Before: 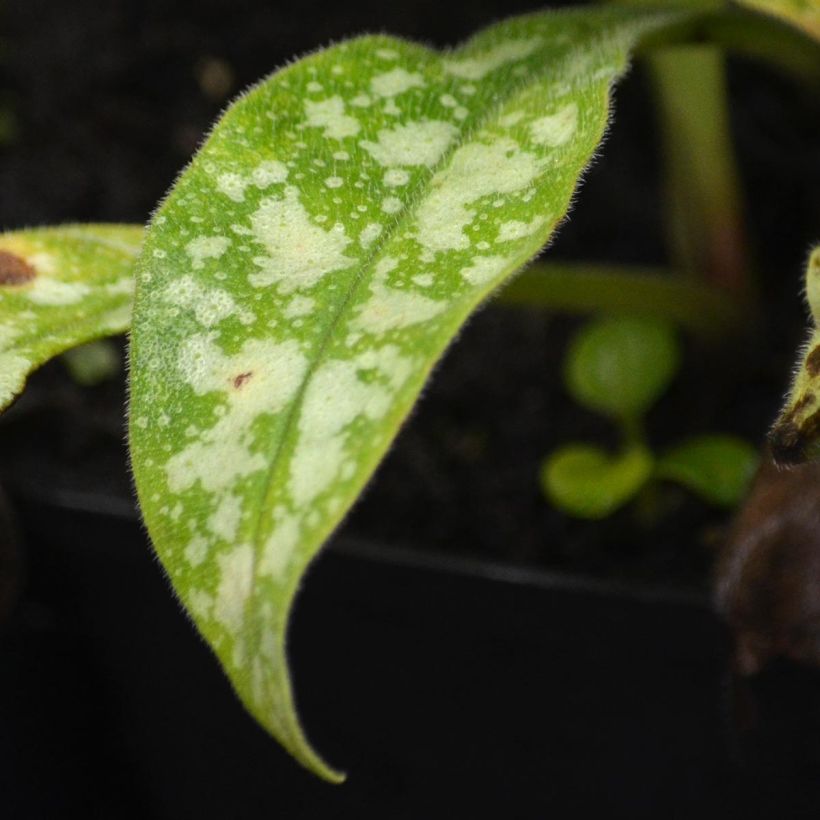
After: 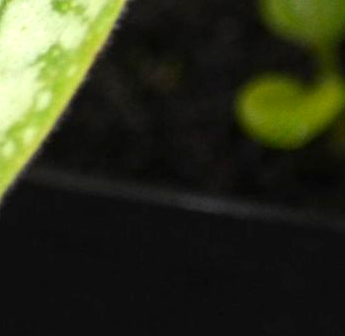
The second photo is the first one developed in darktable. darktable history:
crop: left 37.221%, top 45.169%, right 20.63%, bottom 13.777%
exposure: black level correction 0.001, exposure 0.5 EV, compensate exposure bias true, compensate highlight preservation false
